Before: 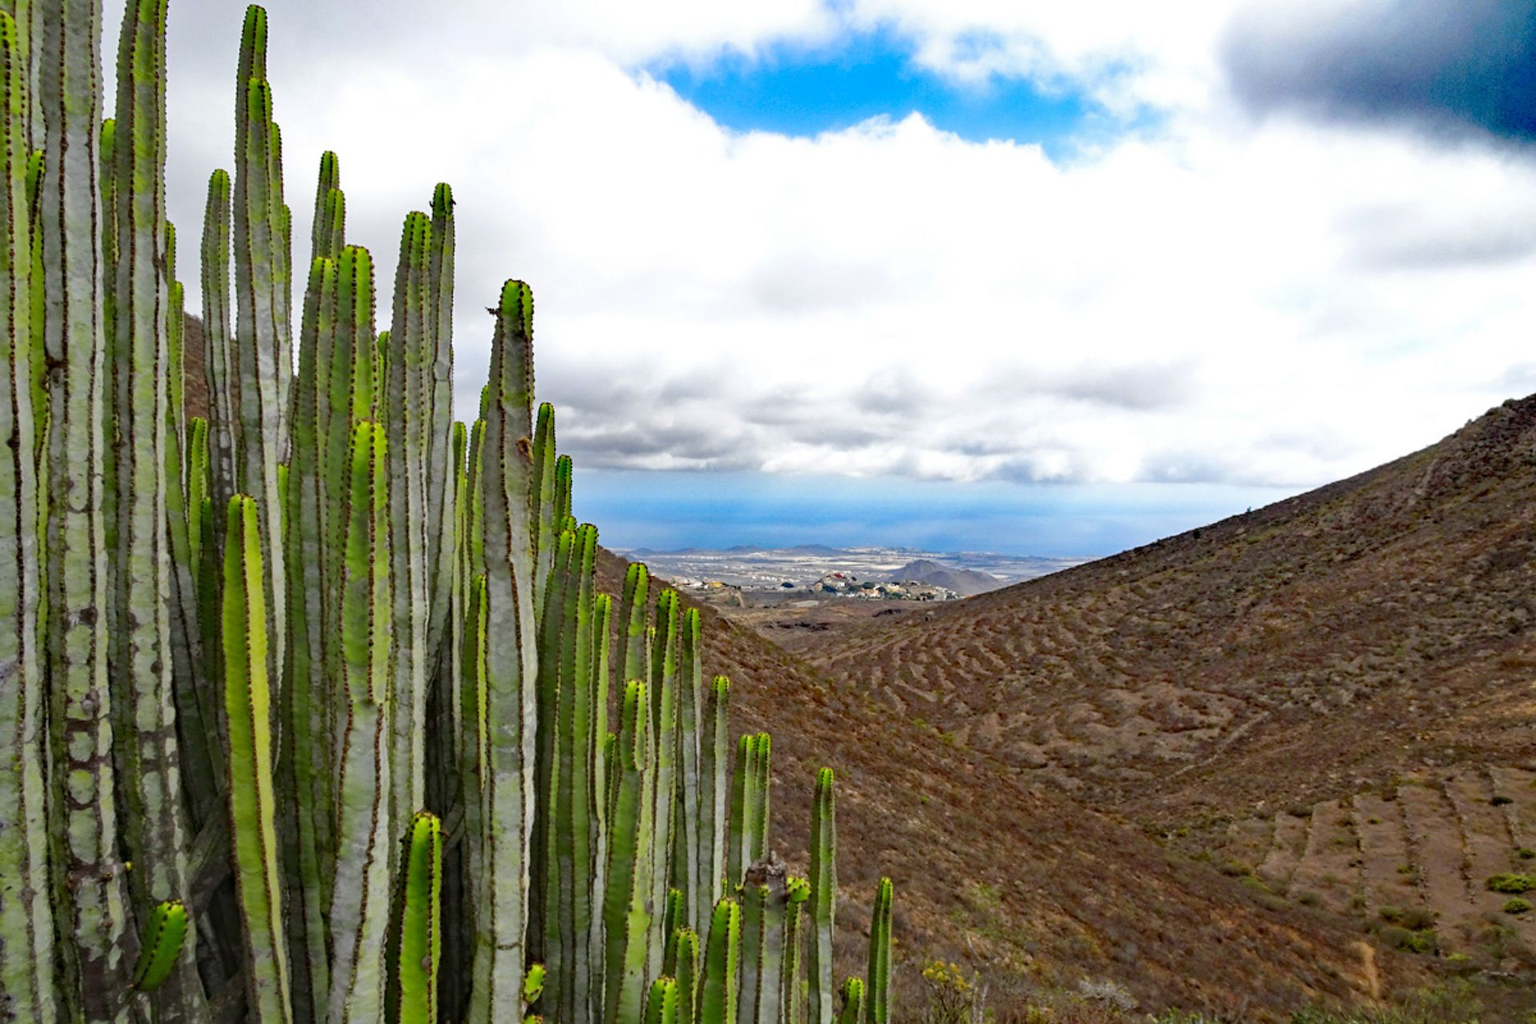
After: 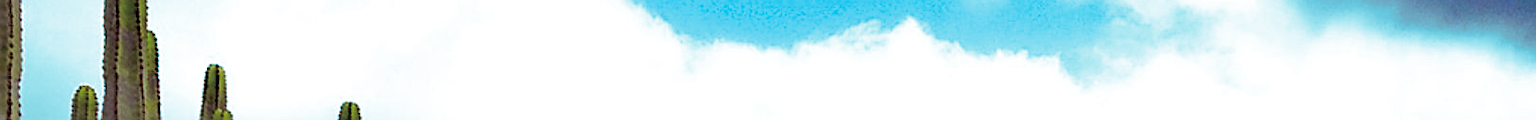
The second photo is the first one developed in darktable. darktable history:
white balance: emerald 1
crop and rotate: left 9.644%, top 9.491%, right 6.021%, bottom 80.509%
sharpen: on, module defaults
split-toning: shadows › hue 327.6°, highlights › hue 198°, highlights › saturation 0.55, balance -21.25, compress 0%
